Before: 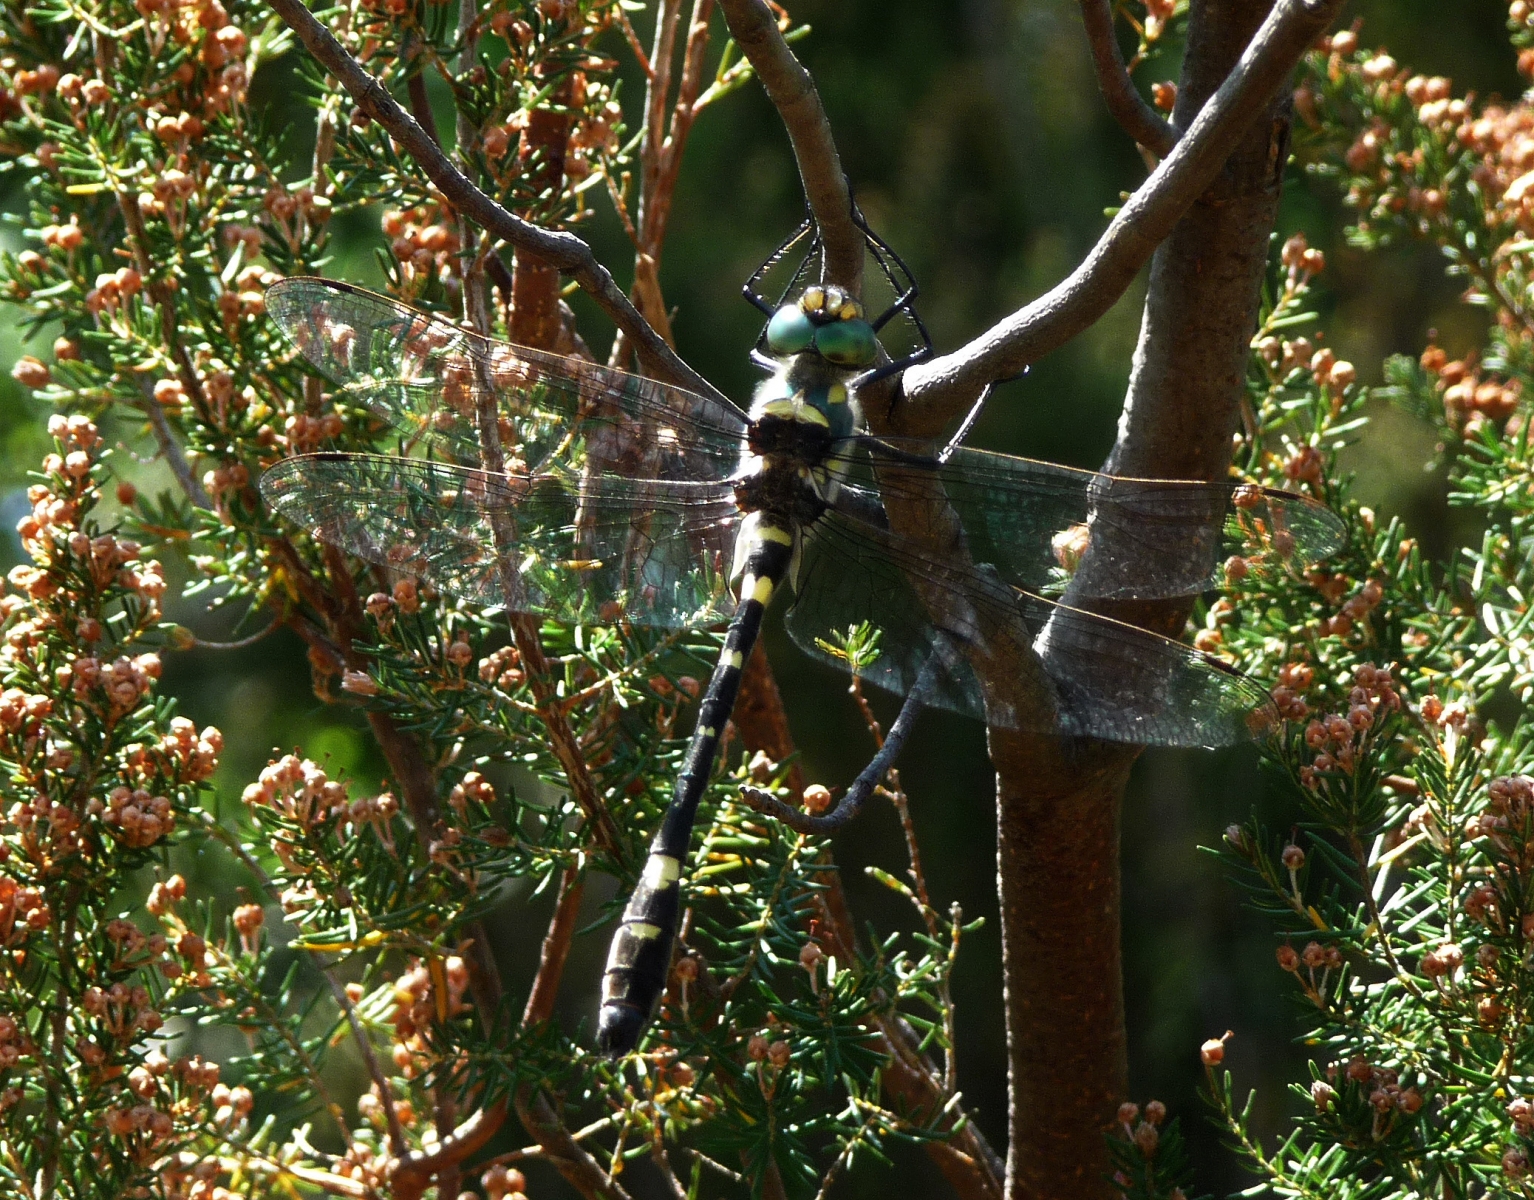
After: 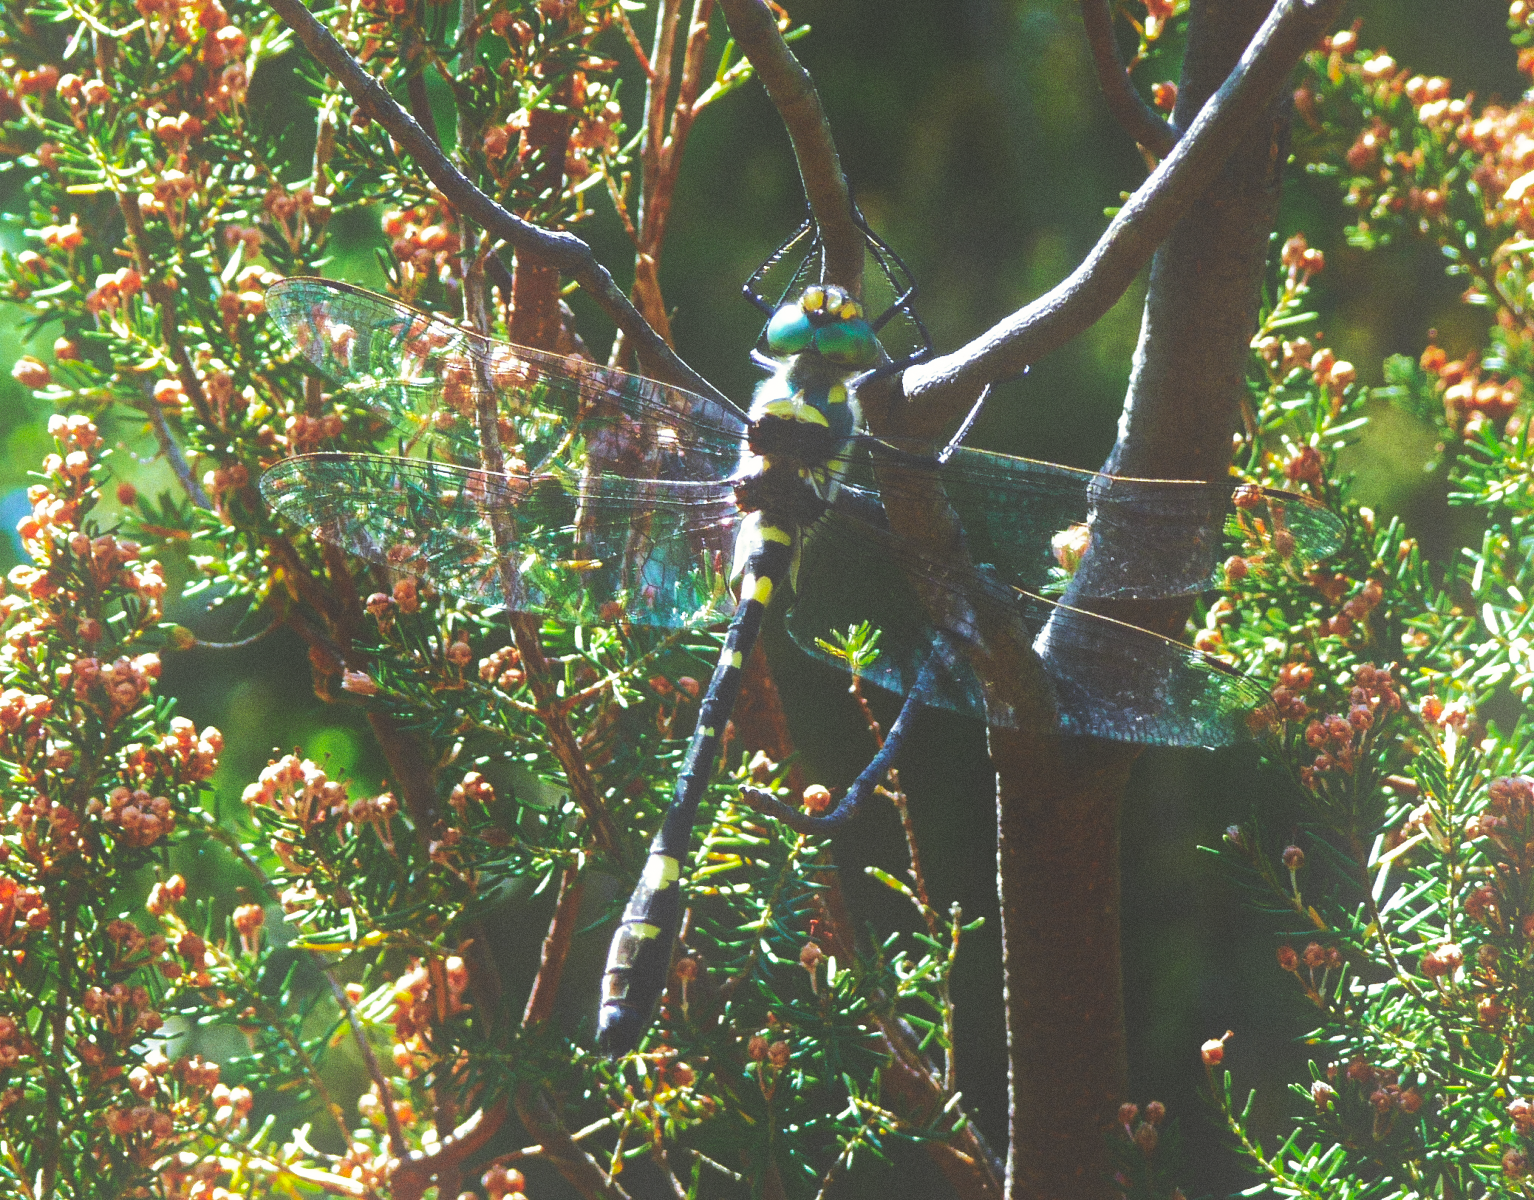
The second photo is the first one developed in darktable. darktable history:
base curve: curves: ch0 [(0, 0) (0.007, 0.004) (0.027, 0.03) (0.046, 0.07) (0.207, 0.54) (0.442, 0.872) (0.673, 0.972) (1, 1)], preserve colors none
color correction: highlights b* 3
white balance: red 0.931, blue 1.11
bloom: on, module defaults
velvia: strength 45%
shadows and highlights: shadows 38.43, highlights -74.54
rgb curve: curves: ch0 [(0, 0.186) (0.314, 0.284) (0.775, 0.708) (1, 1)], compensate middle gray true, preserve colors none
grain: coarseness 3.21 ISO
